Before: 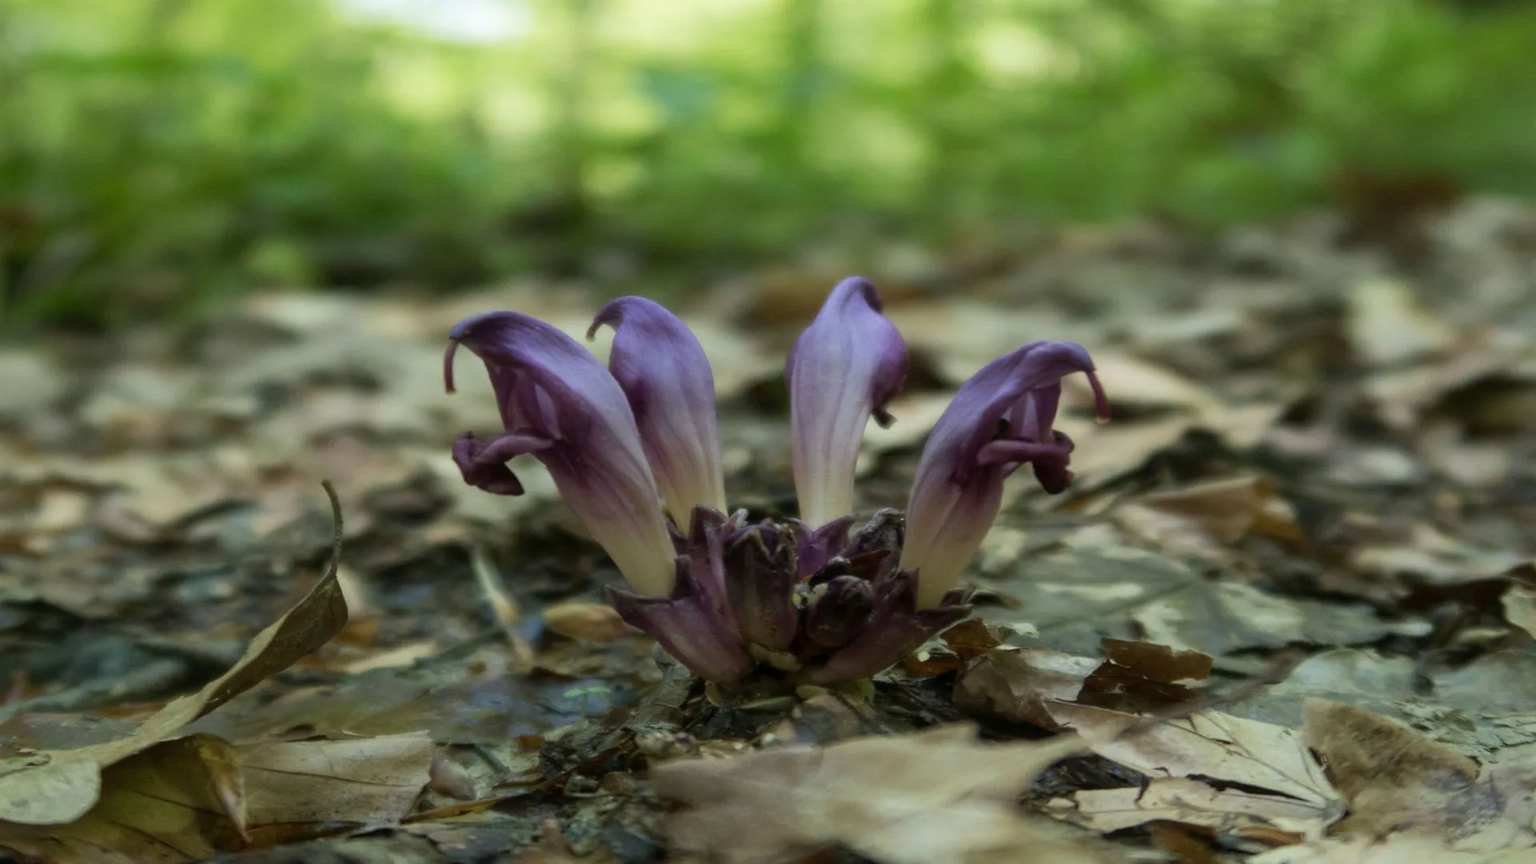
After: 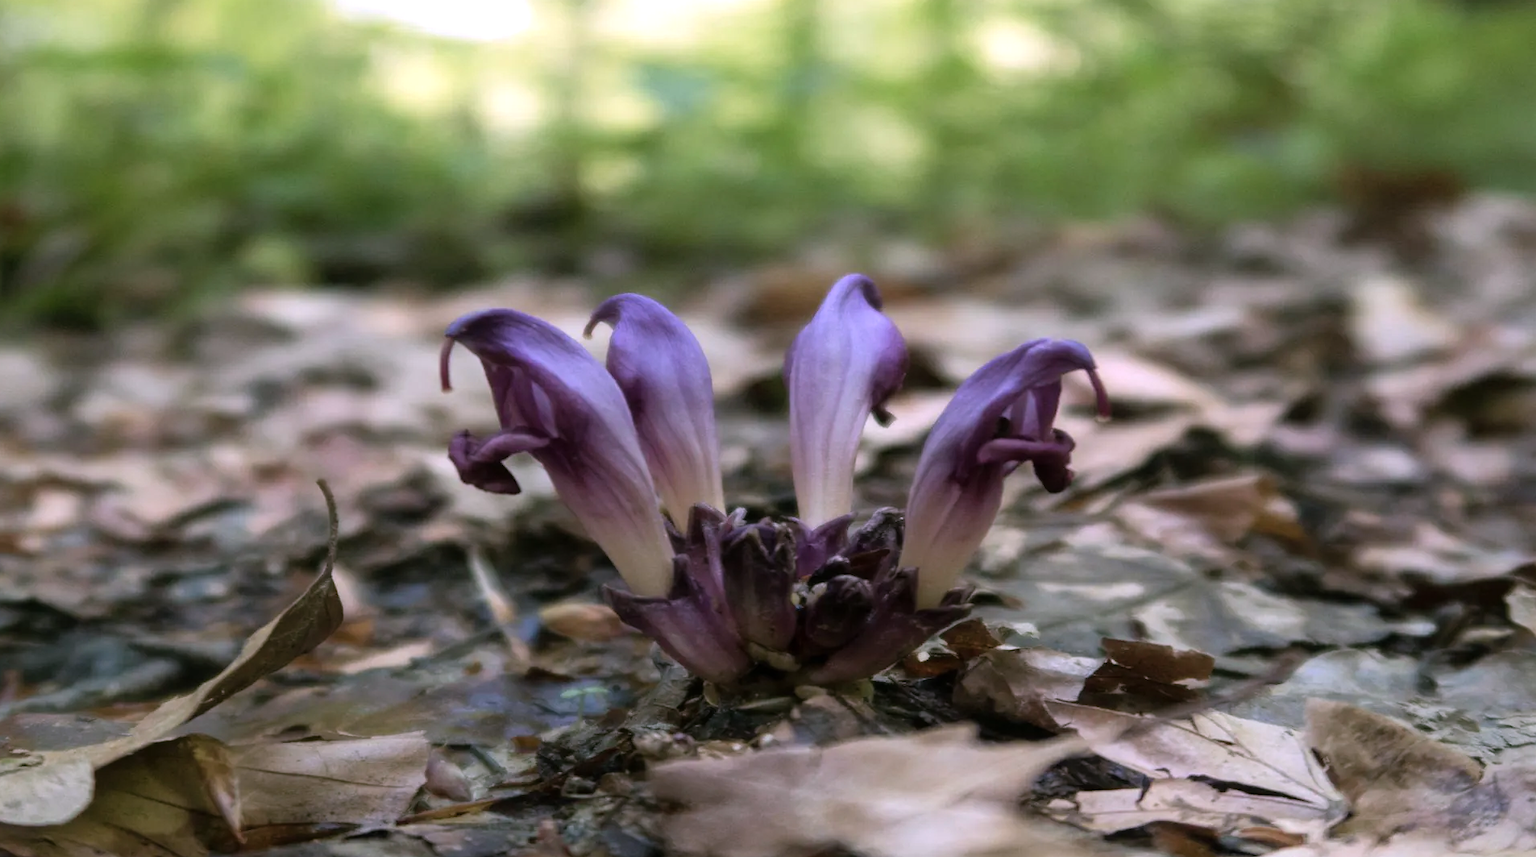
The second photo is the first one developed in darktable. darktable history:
crop: left 0.474%, top 0.613%, right 0.204%, bottom 0.794%
color correction: highlights a* 15.67, highlights b* -20.87
tone equalizer: -8 EV -0.408 EV, -7 EV -0.395 EV, -6 EV -0.34 EV, -5 EV -0.245 EV, -3 EV 0.233 EV, -2 EV 0.316 EV, -1 EV 0.409 EV, +0 EV 0.411 EV
